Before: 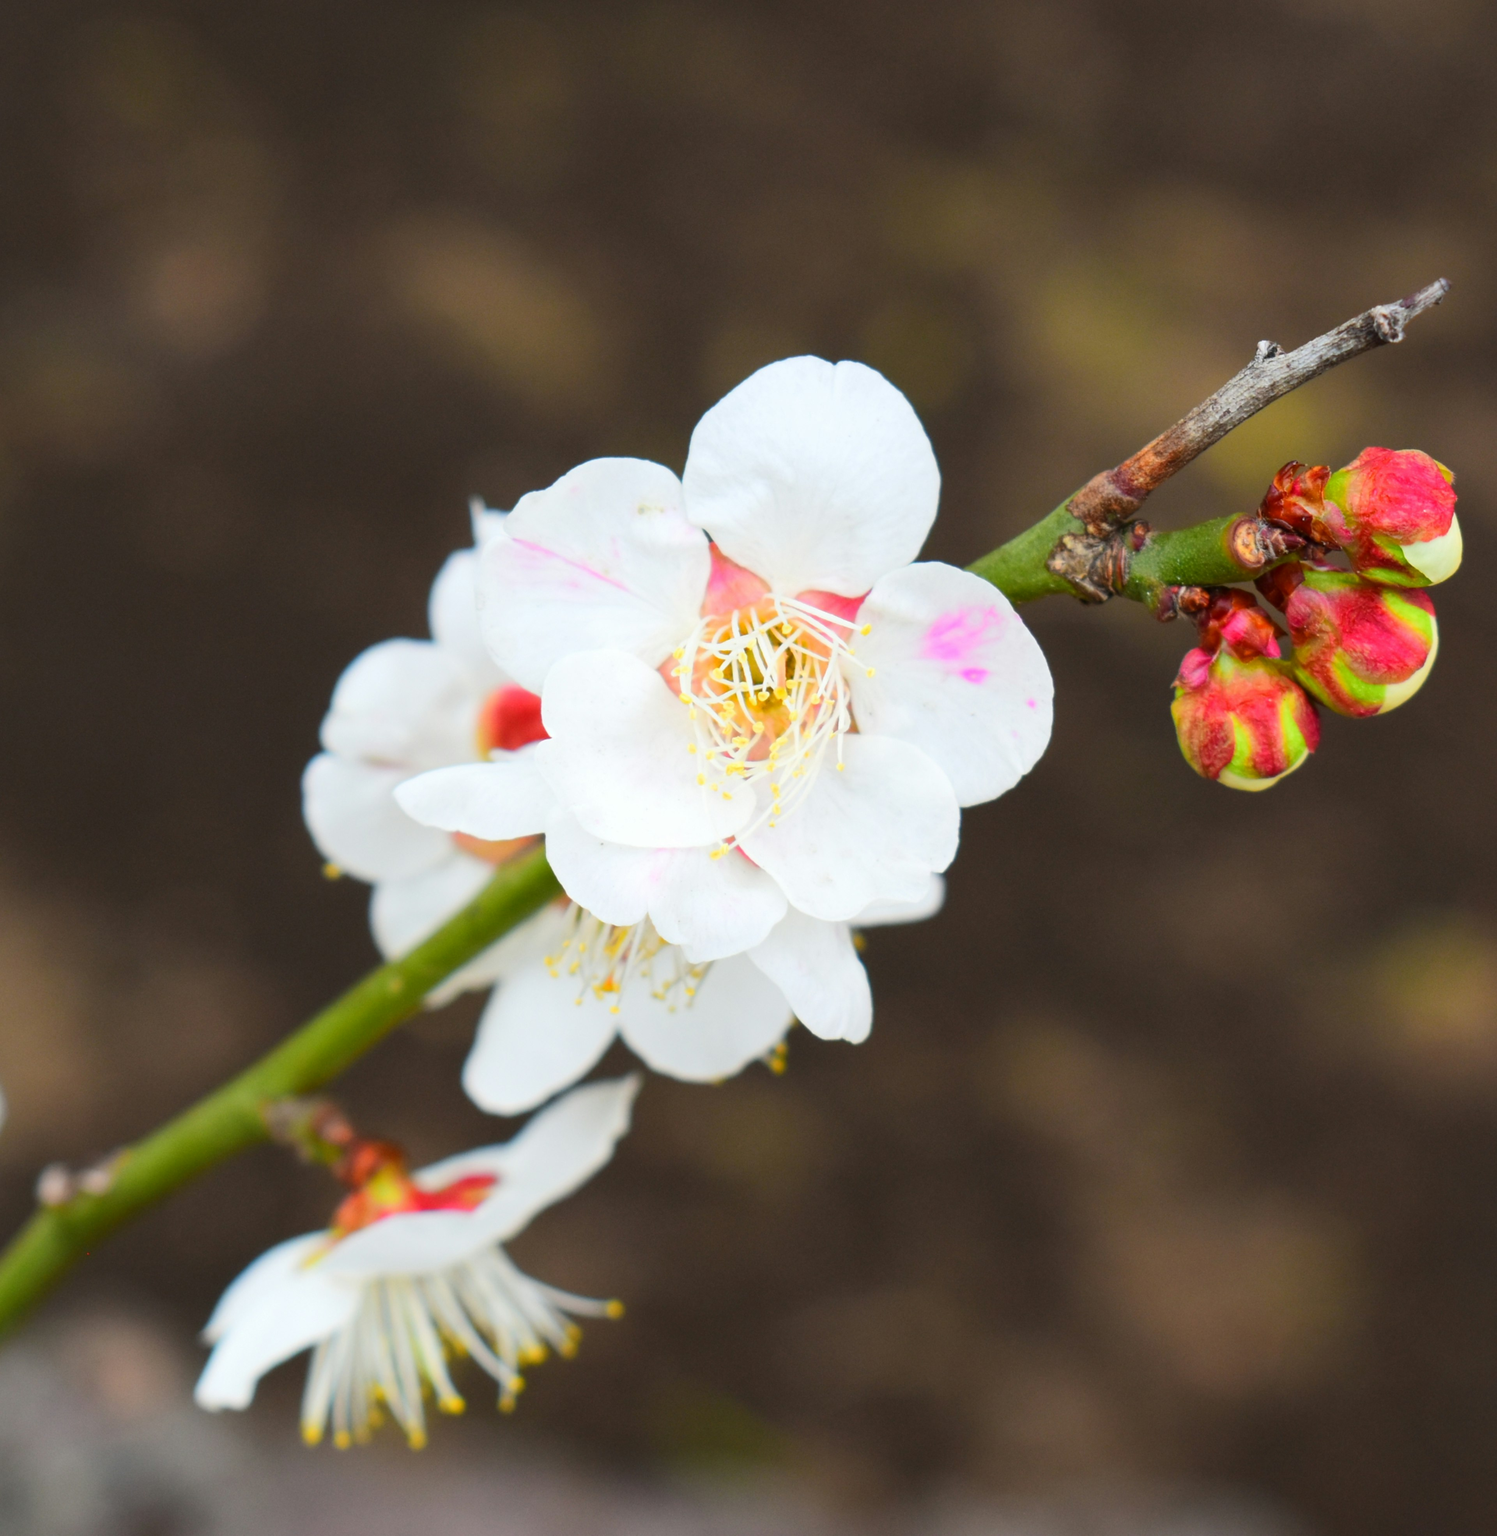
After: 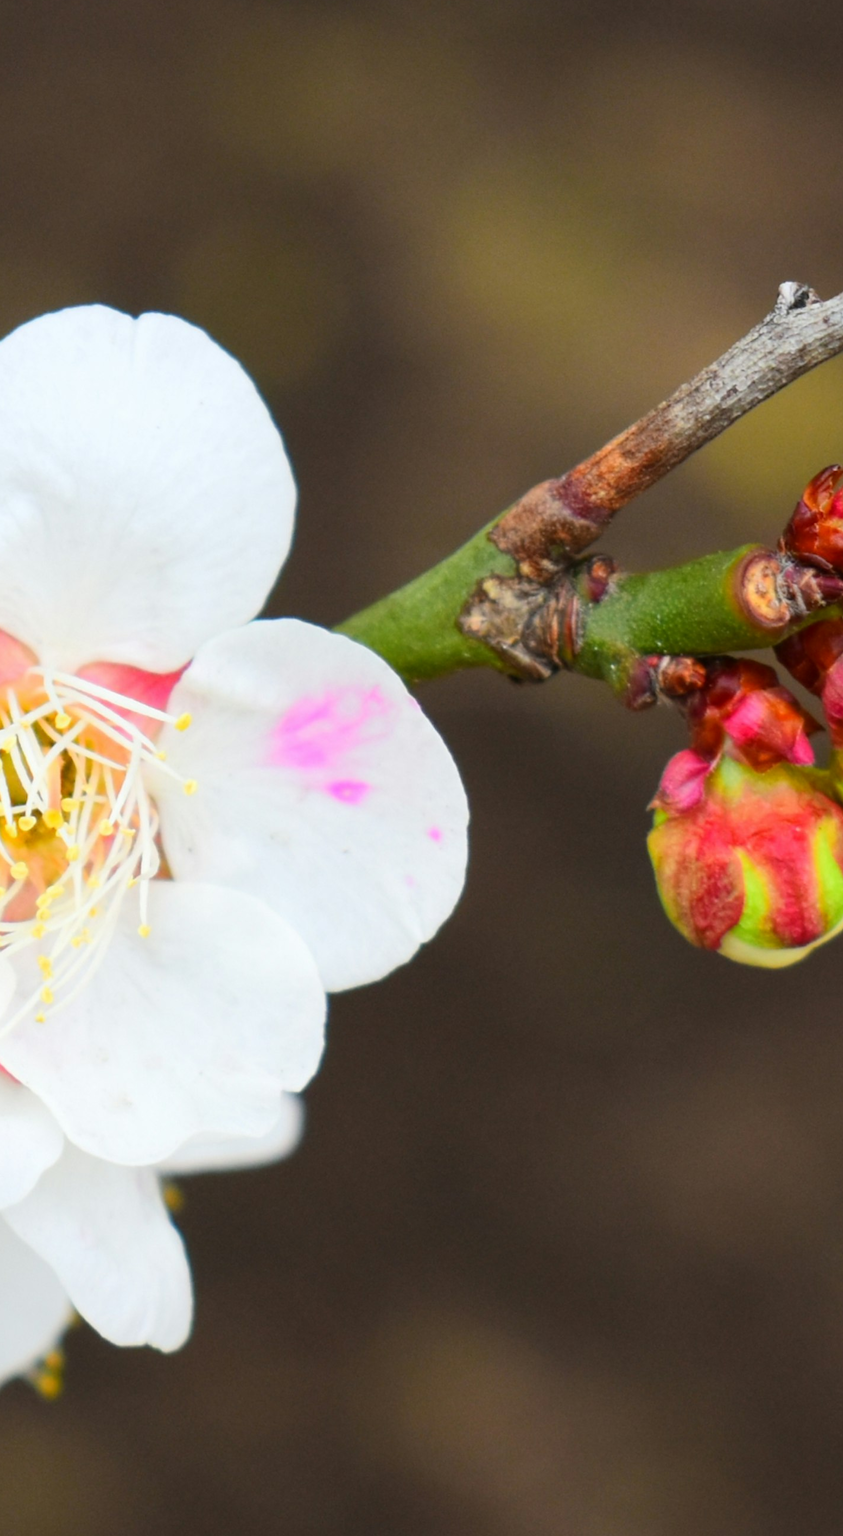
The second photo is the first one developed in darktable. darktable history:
crop and rotate: left 49.844%, top 10.124%, right 13.144%, bottom 24.179%
